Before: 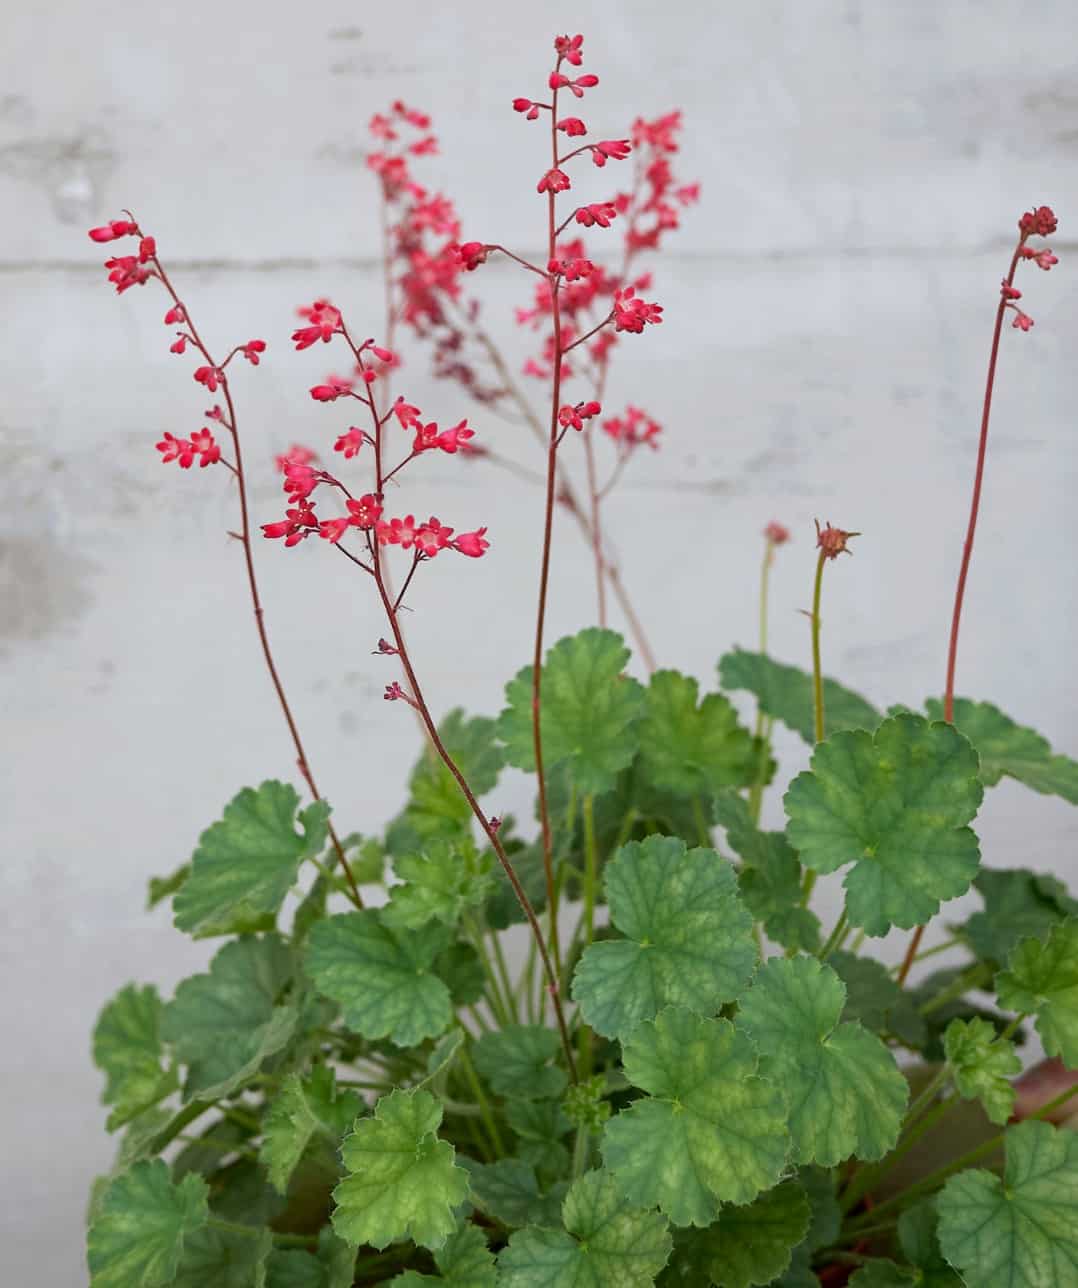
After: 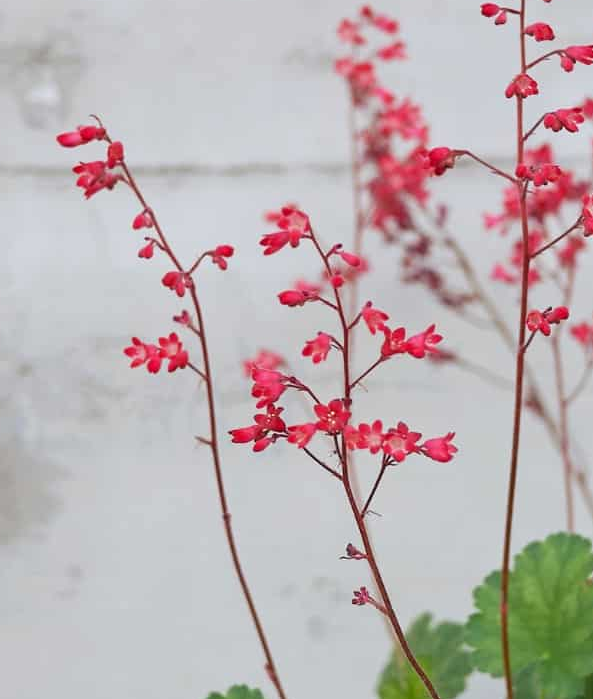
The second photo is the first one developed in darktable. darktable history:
crop and rotate: left 3.051%, top 7.434%, right 41.922%, bottom 38.226%
